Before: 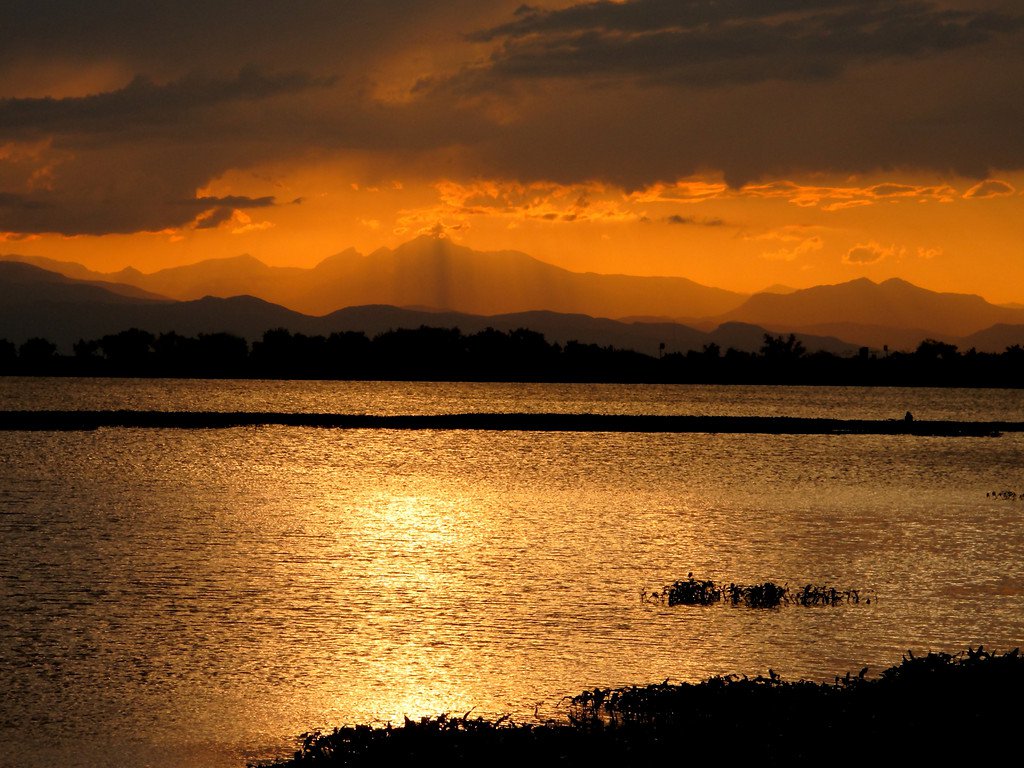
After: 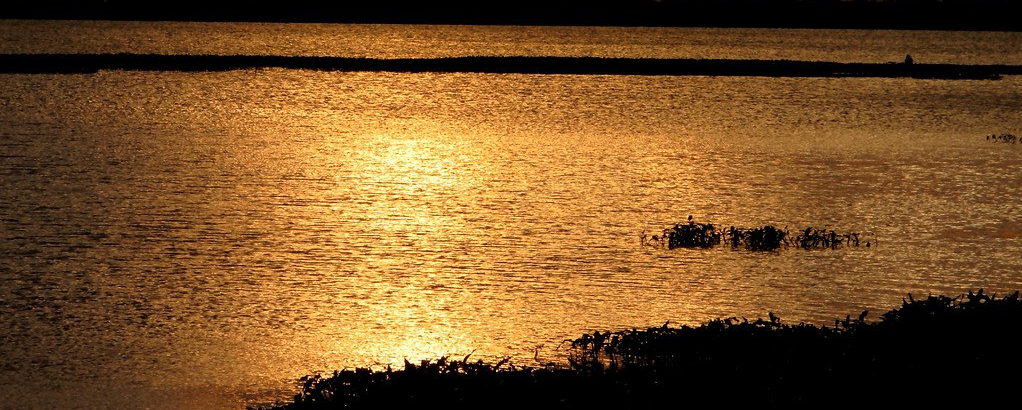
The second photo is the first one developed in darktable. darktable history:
crop and rotate: top 46.525%, right 0.1%
